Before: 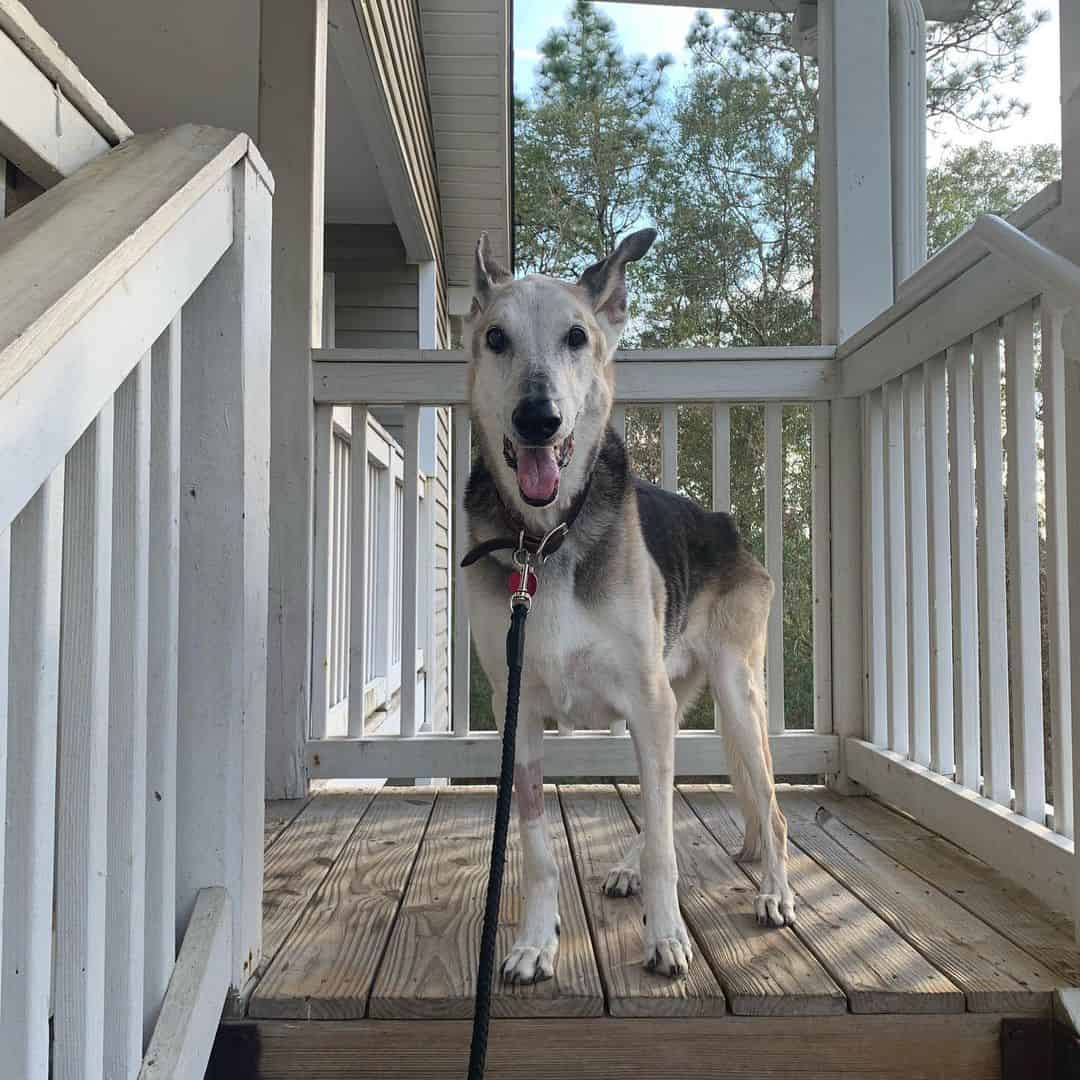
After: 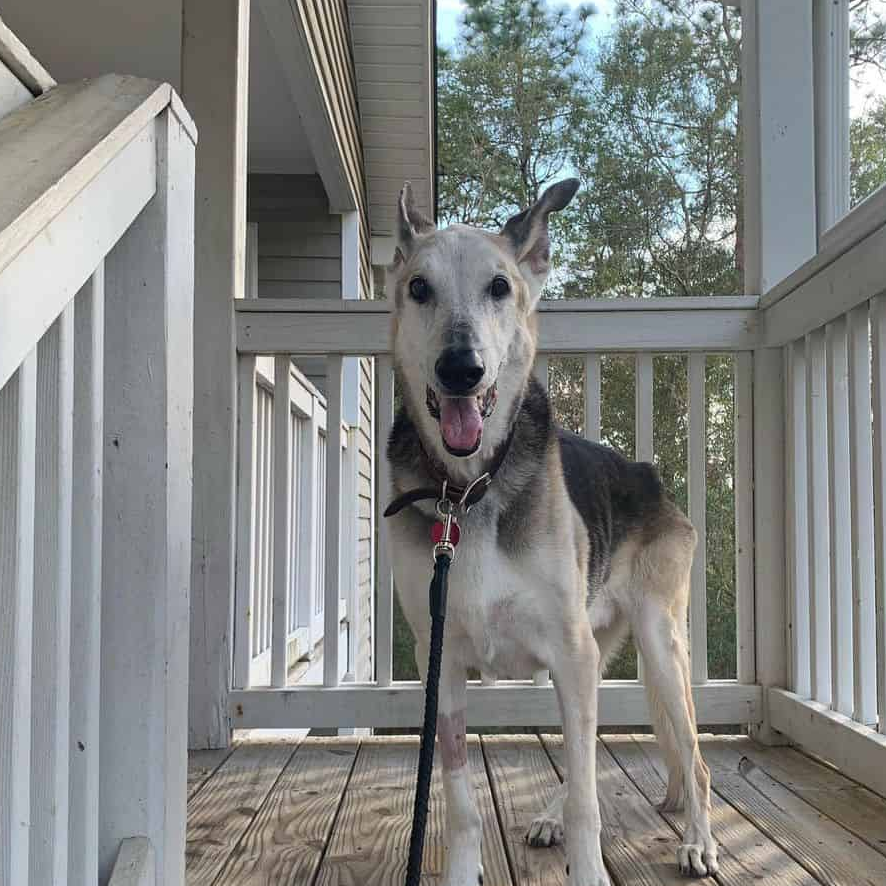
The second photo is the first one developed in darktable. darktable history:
crop and rotate: left 7.265%, top 4.686%, right 10.613%, bottom 13.188%
